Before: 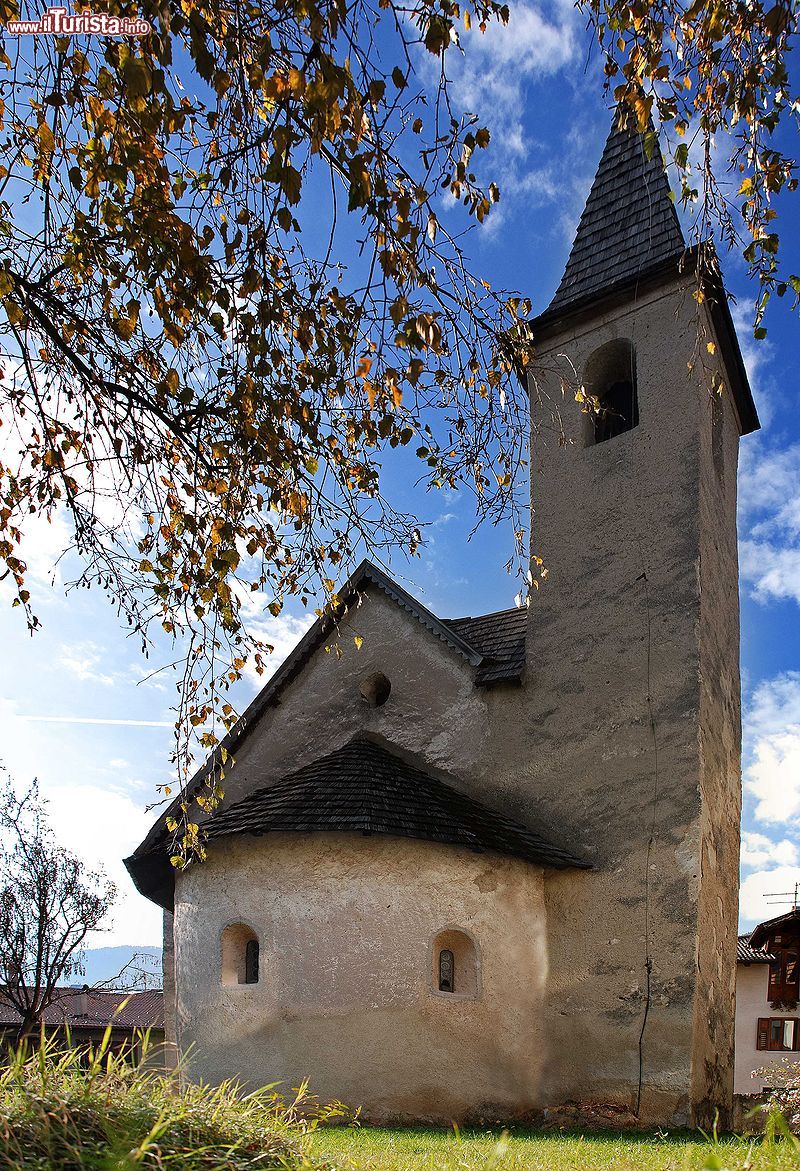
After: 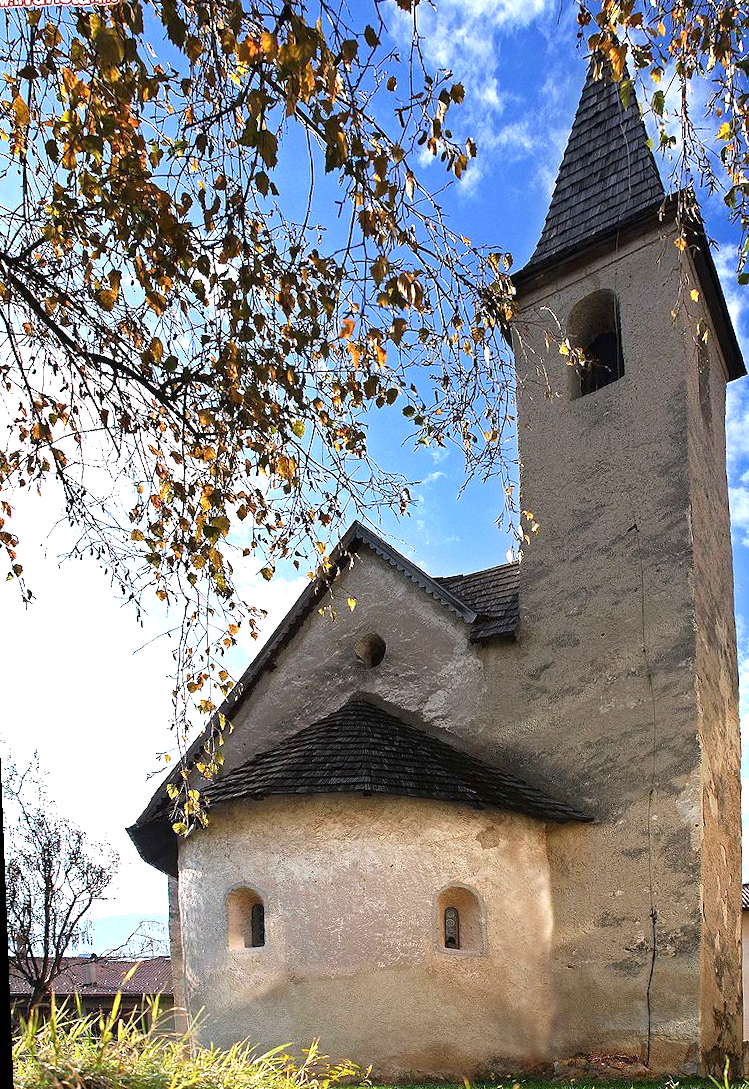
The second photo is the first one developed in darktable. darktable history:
crop: right 4.126%, bottom 0.031%
rotate and perspective: rotation -2.12°, lens shift (vertical) 0.009, lens shift (horizontal) -0.008, automatic cropping original format, crop left 0.036, crop right 0.964, crop top 0.05, crop bottom 0.959
exposure: black level correction 0, exposure 0.9 EV, compensate highlight preservation false
